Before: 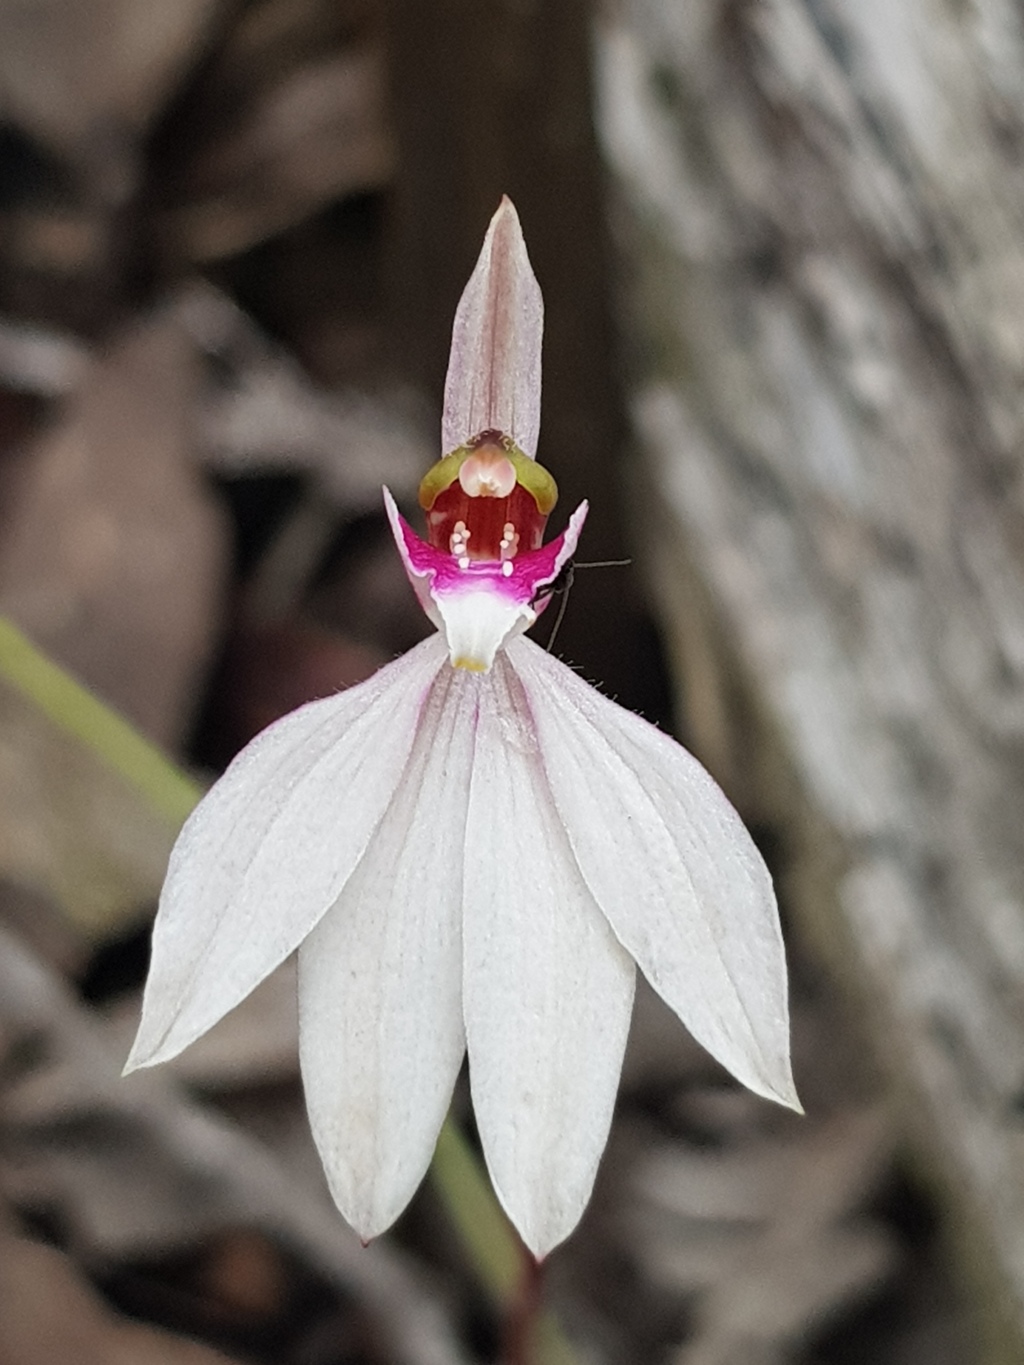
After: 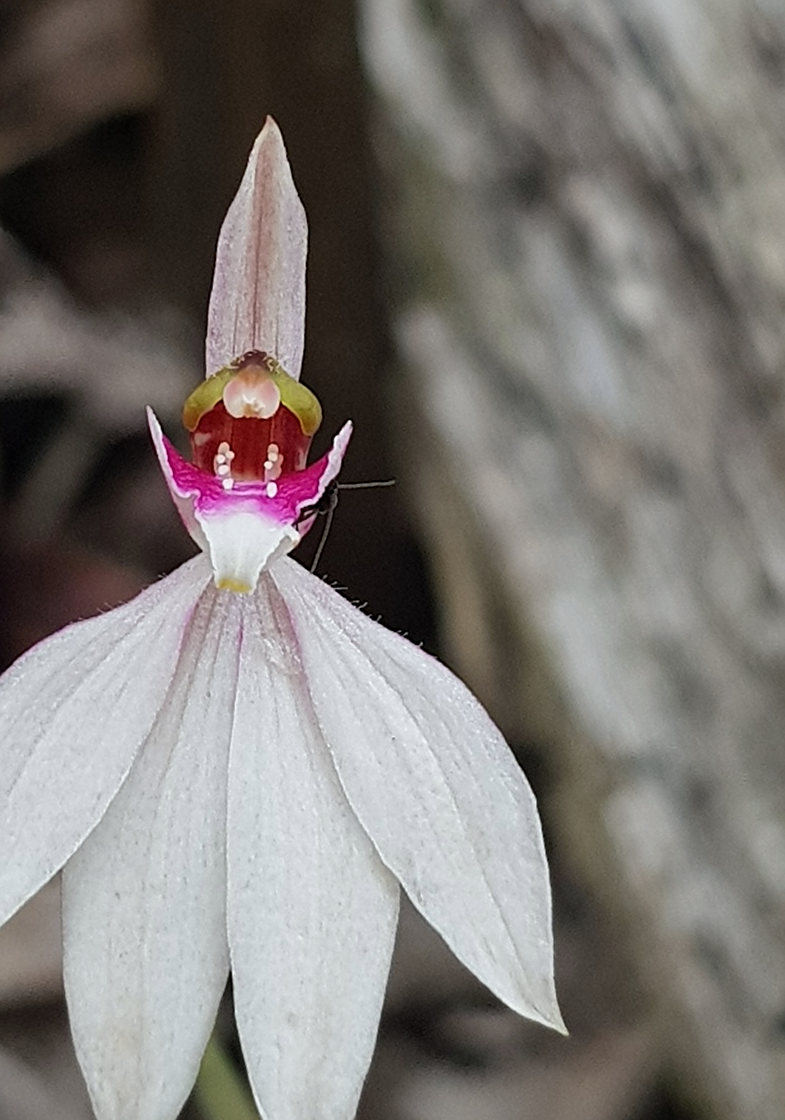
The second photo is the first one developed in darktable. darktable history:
sharpen: on, module defaults
shadows and highlights: shadows -20, white point adjustment -2, highlights -35
crop: left 23.095%, top 5.827%, bottom 11.854%
white balance: red 0.986, blue 1.01
